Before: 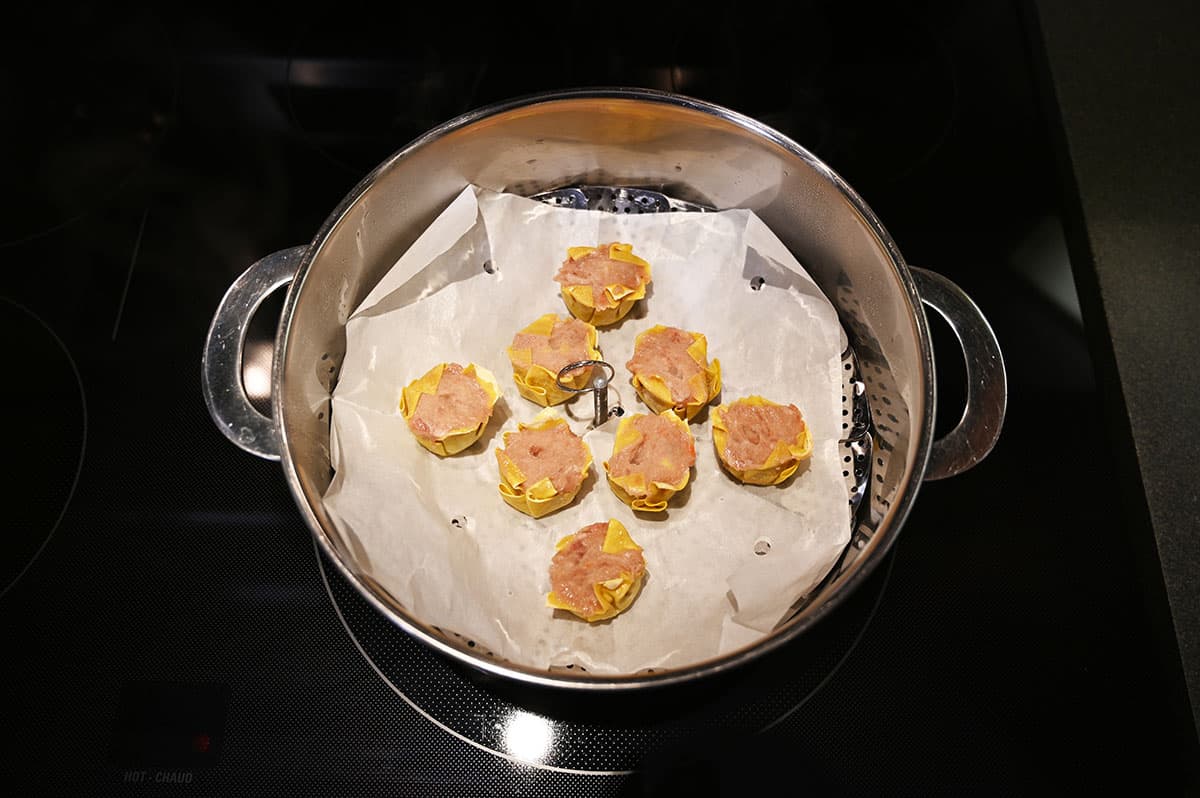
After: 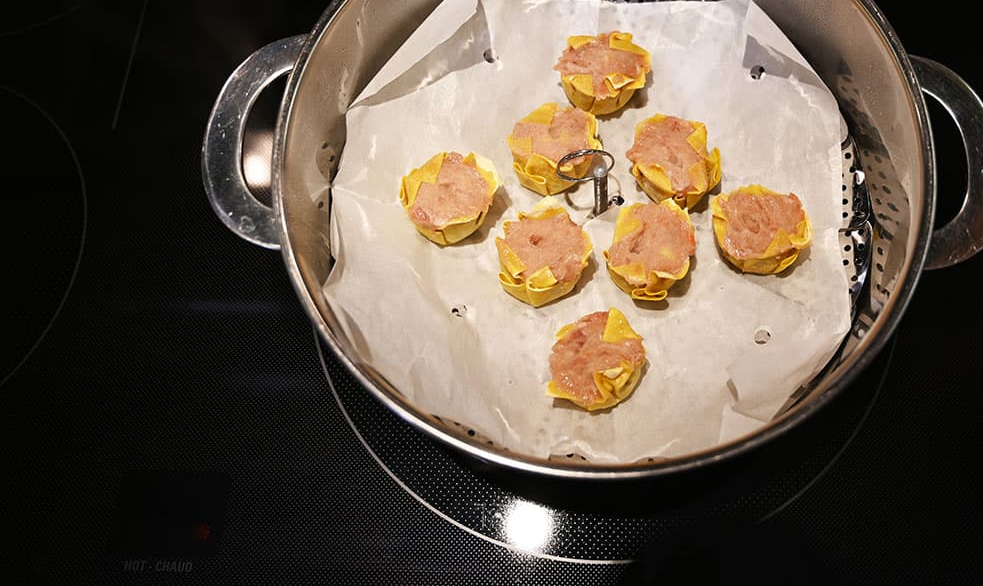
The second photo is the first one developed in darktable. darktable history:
crop: top 26.536%, right 18.047%
